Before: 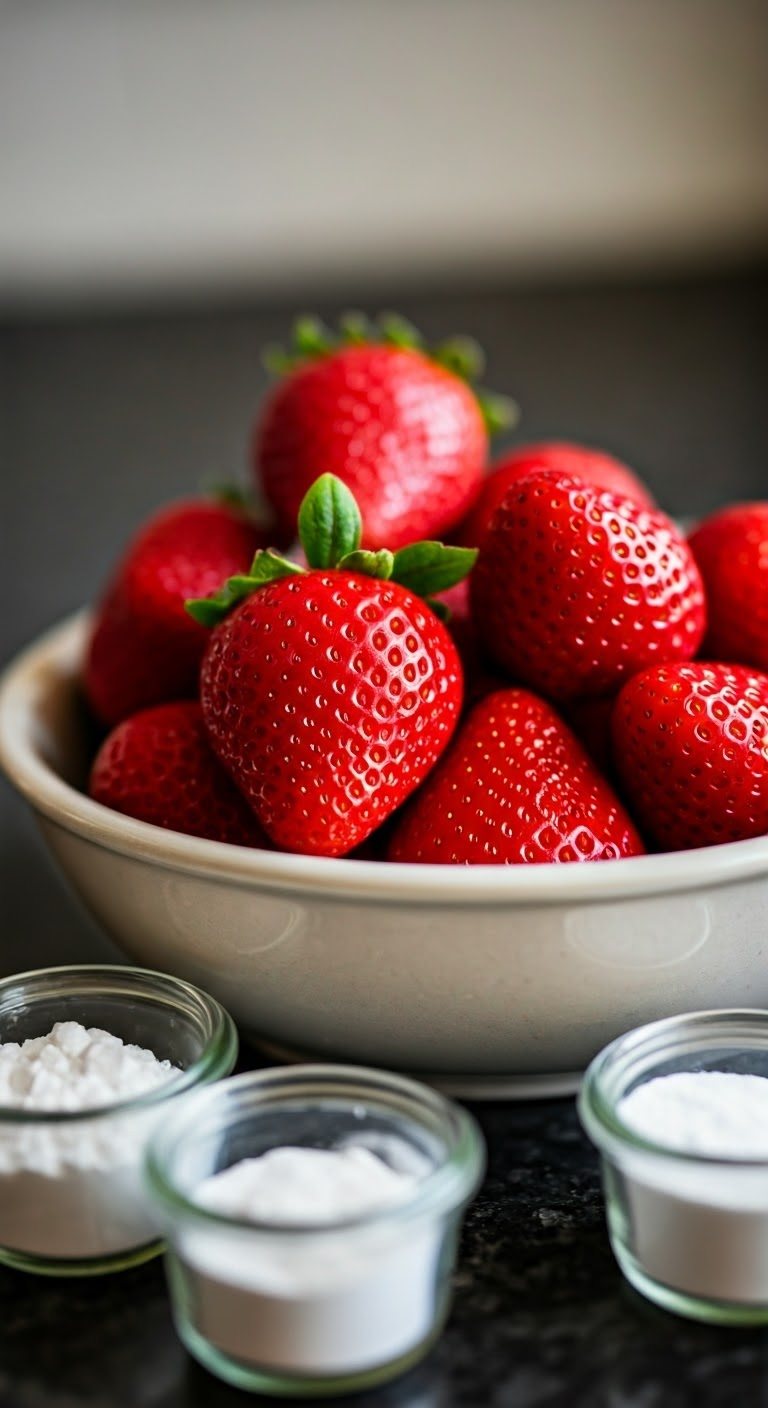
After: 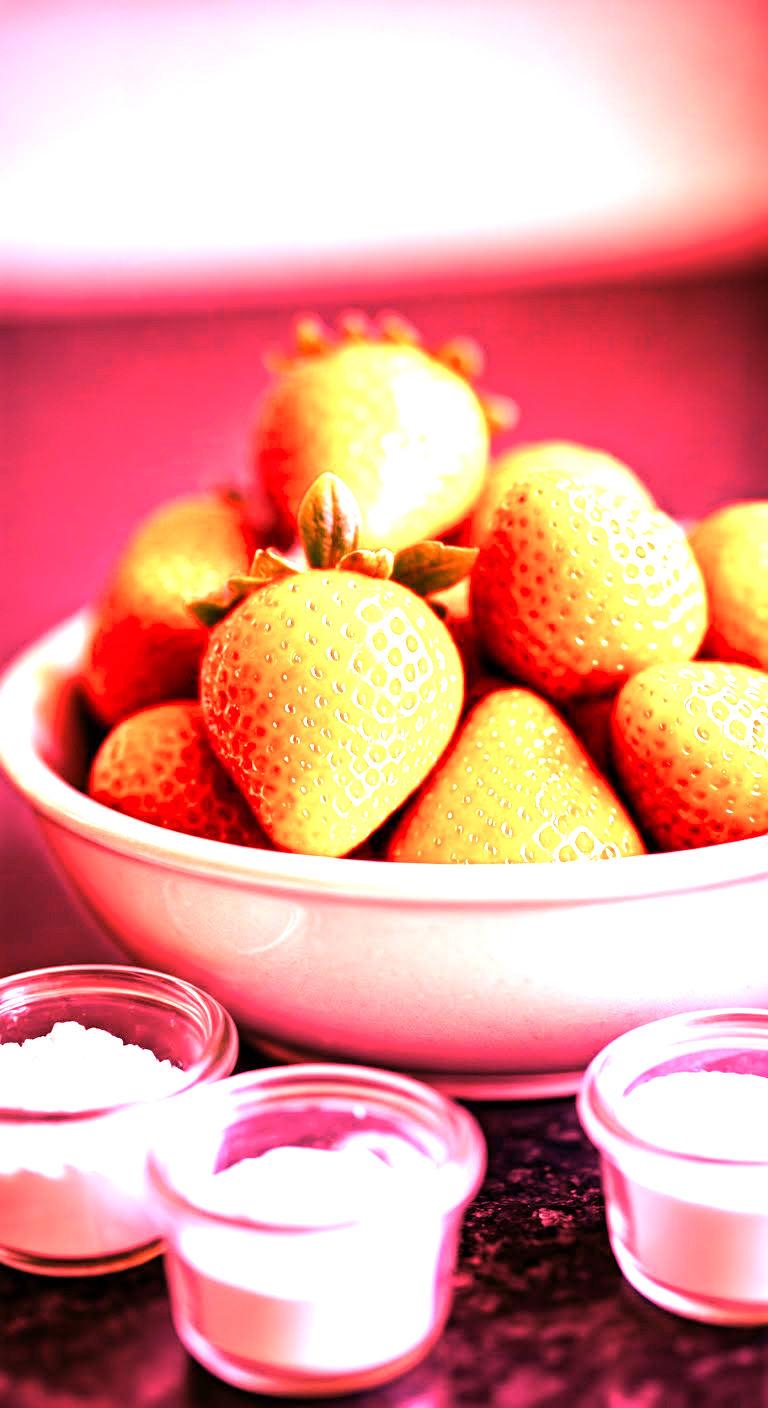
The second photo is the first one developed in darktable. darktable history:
white balance: red 4.26, blue 1.802
velvia: strength 45%
